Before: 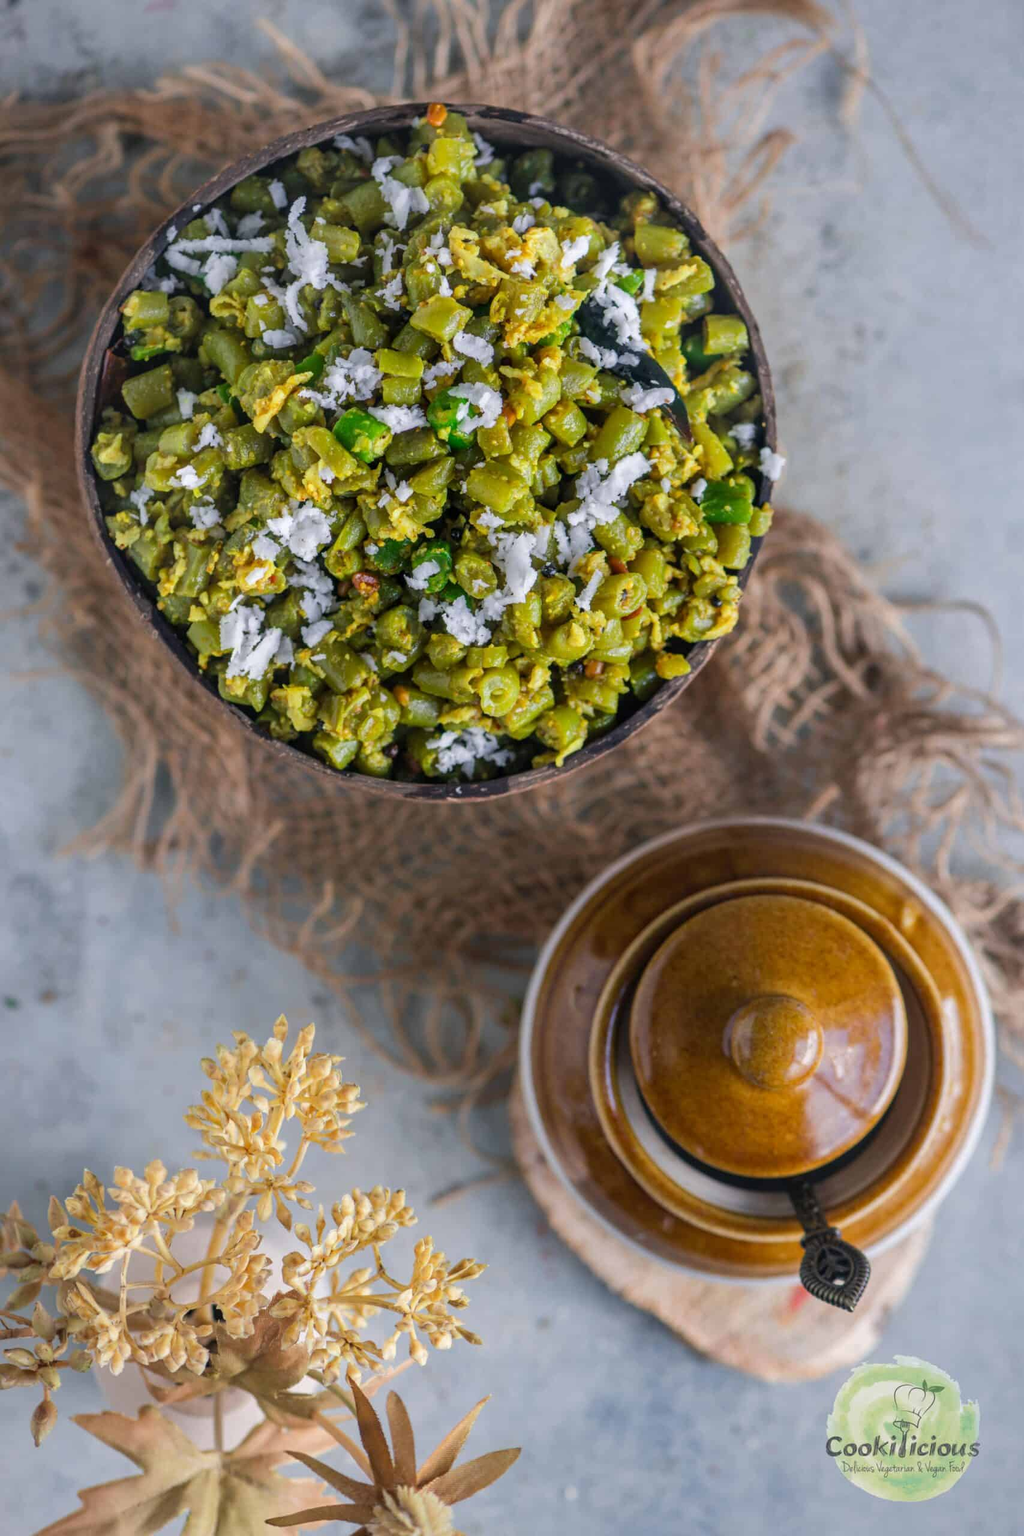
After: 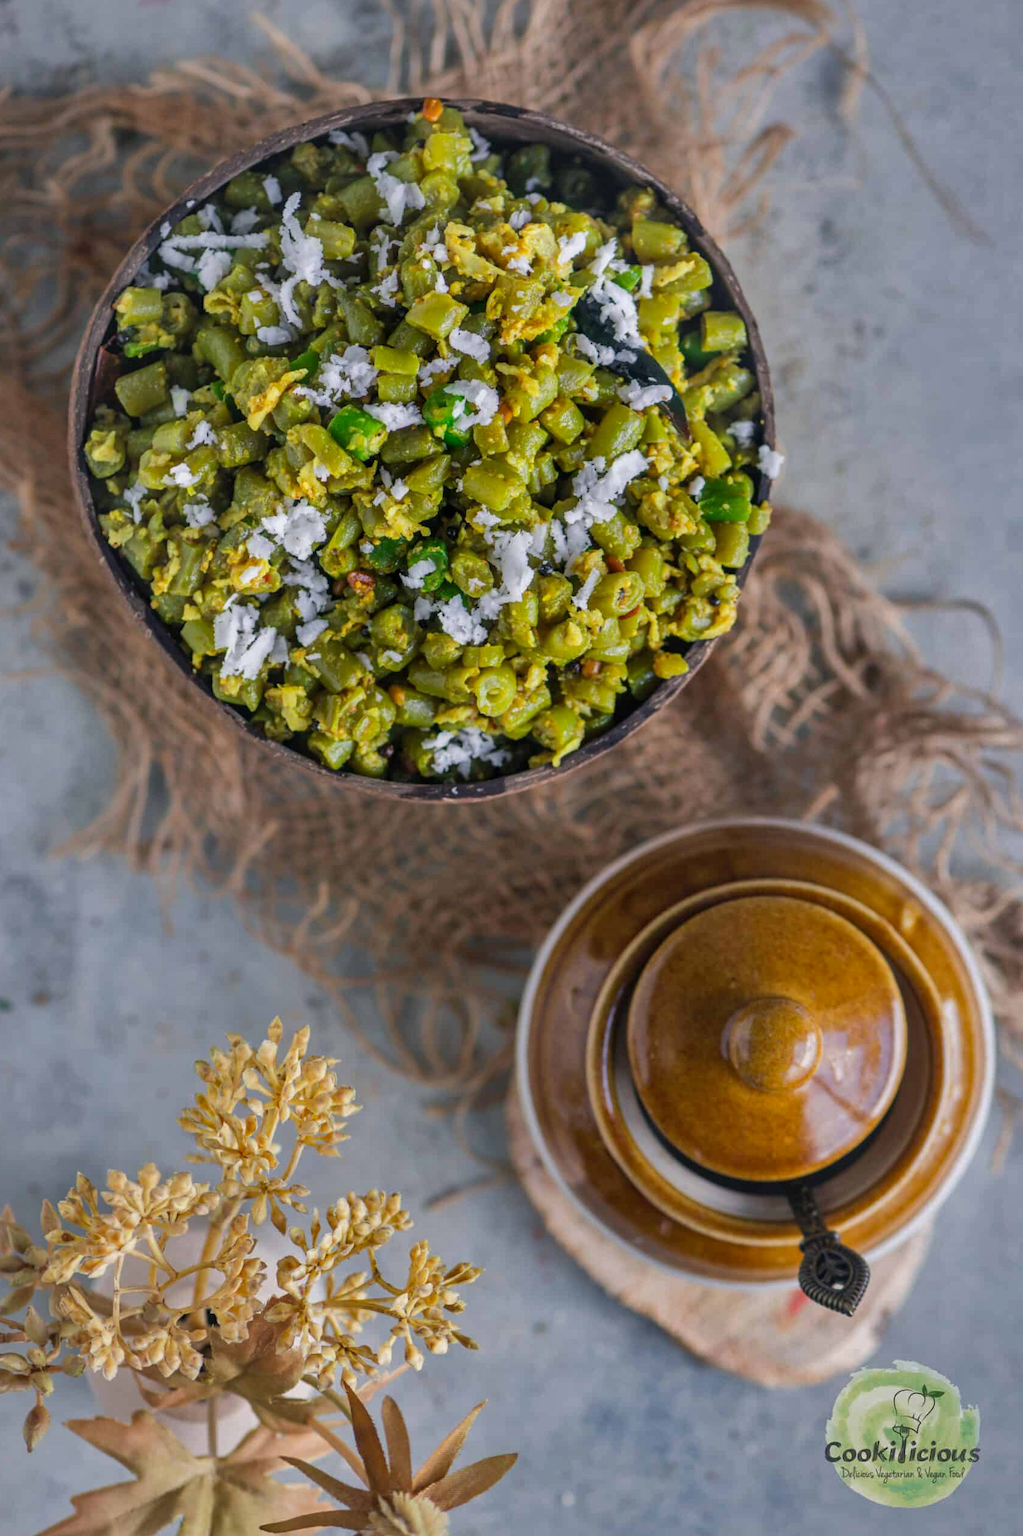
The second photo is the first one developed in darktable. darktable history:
shadows and highlights: white point adjustment -3.63, highlights -63.32, highlights color adjustment 73.4%, soften with gaussian
crop and rotate: left 0.821%, top 0.4%, bottom 0.381%
color correction: highlights b* 0.004
